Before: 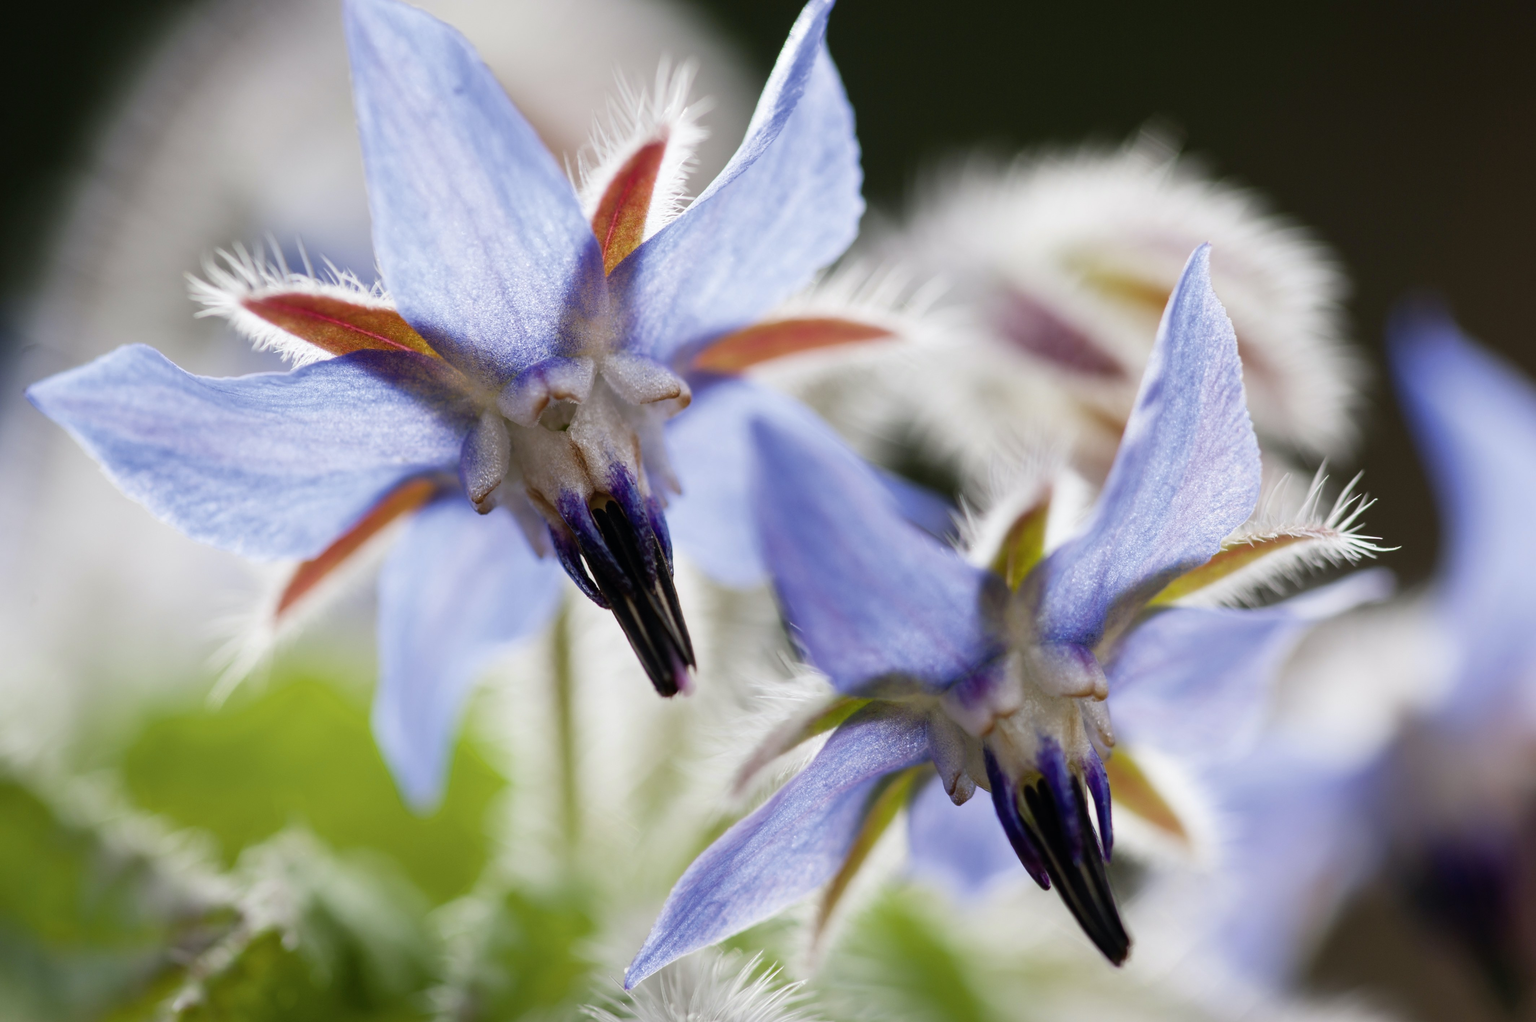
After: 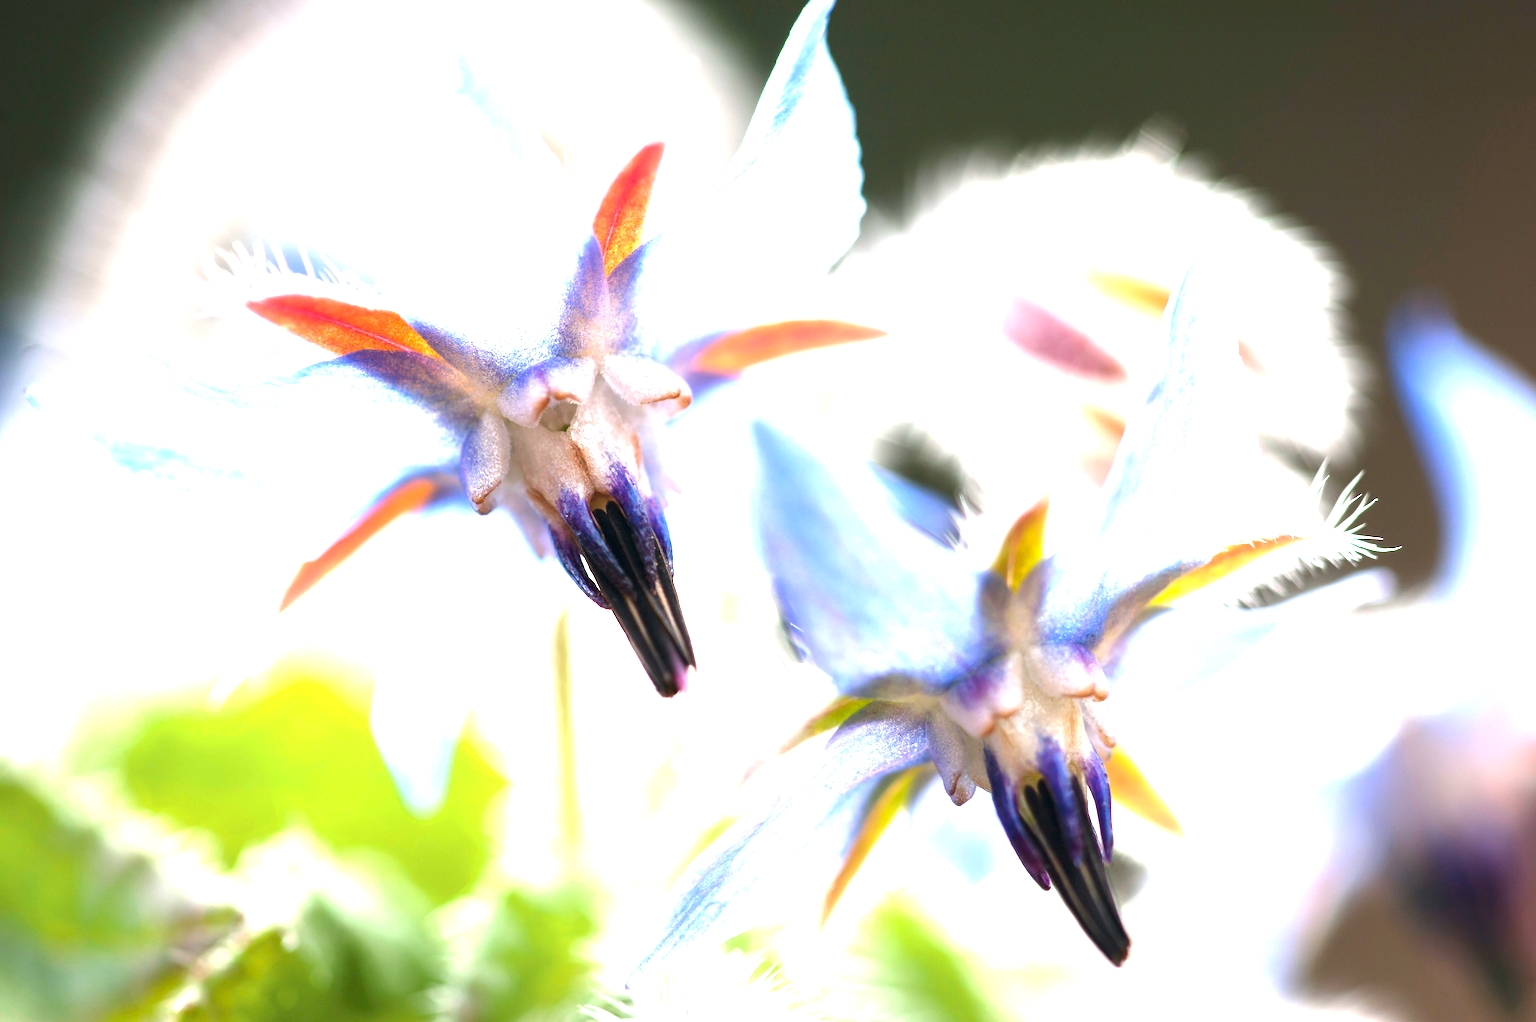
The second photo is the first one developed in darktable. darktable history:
contrast equalizer: y [[0.5, 0.5, 0.478, 0.5, 0.5, 0.5], [0.5 ×6], [0.5 ×6], [0 ×6], [0 ×6]]
exposure: exposure 2.04 EV, compensate highlight preservation false
